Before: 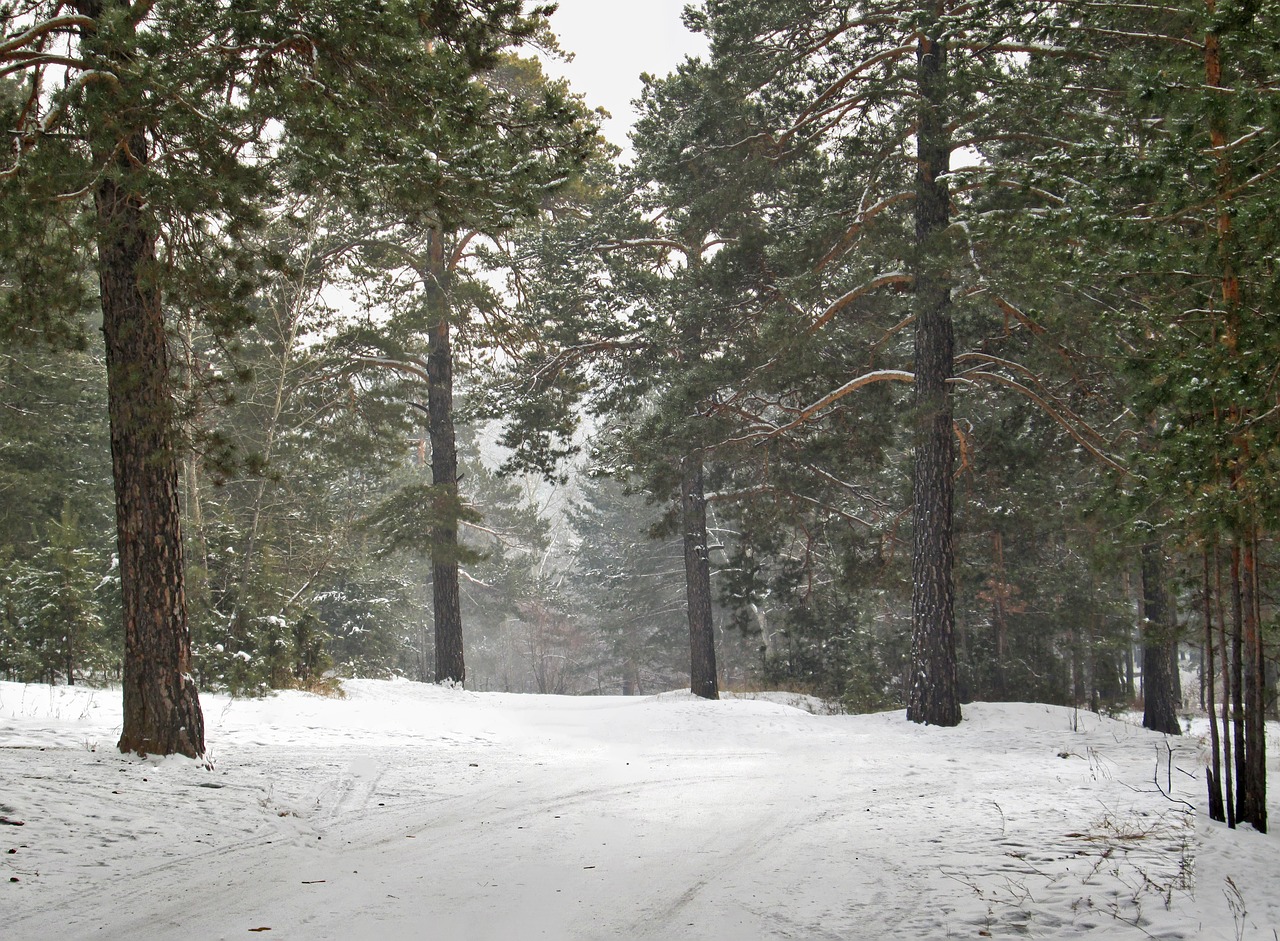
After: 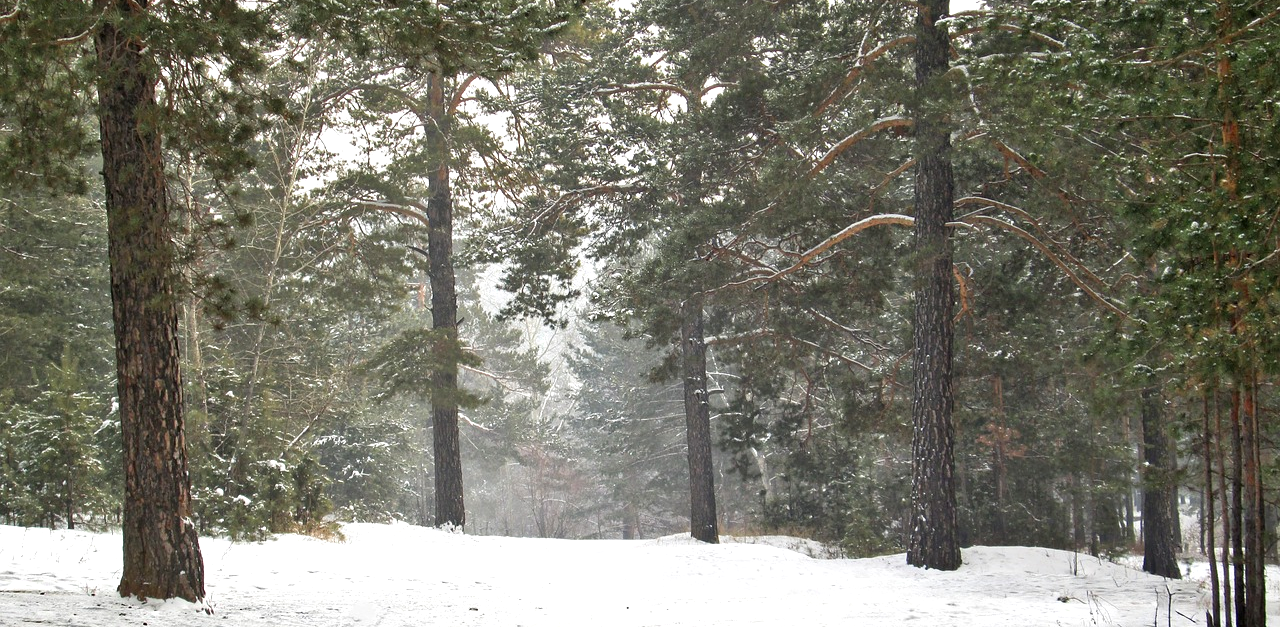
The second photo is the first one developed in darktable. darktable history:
exposure: black level correction 0, exposure 0.394 EV, compensate highlight preservation false
crop: top 16.586%, bottom 16.718%
